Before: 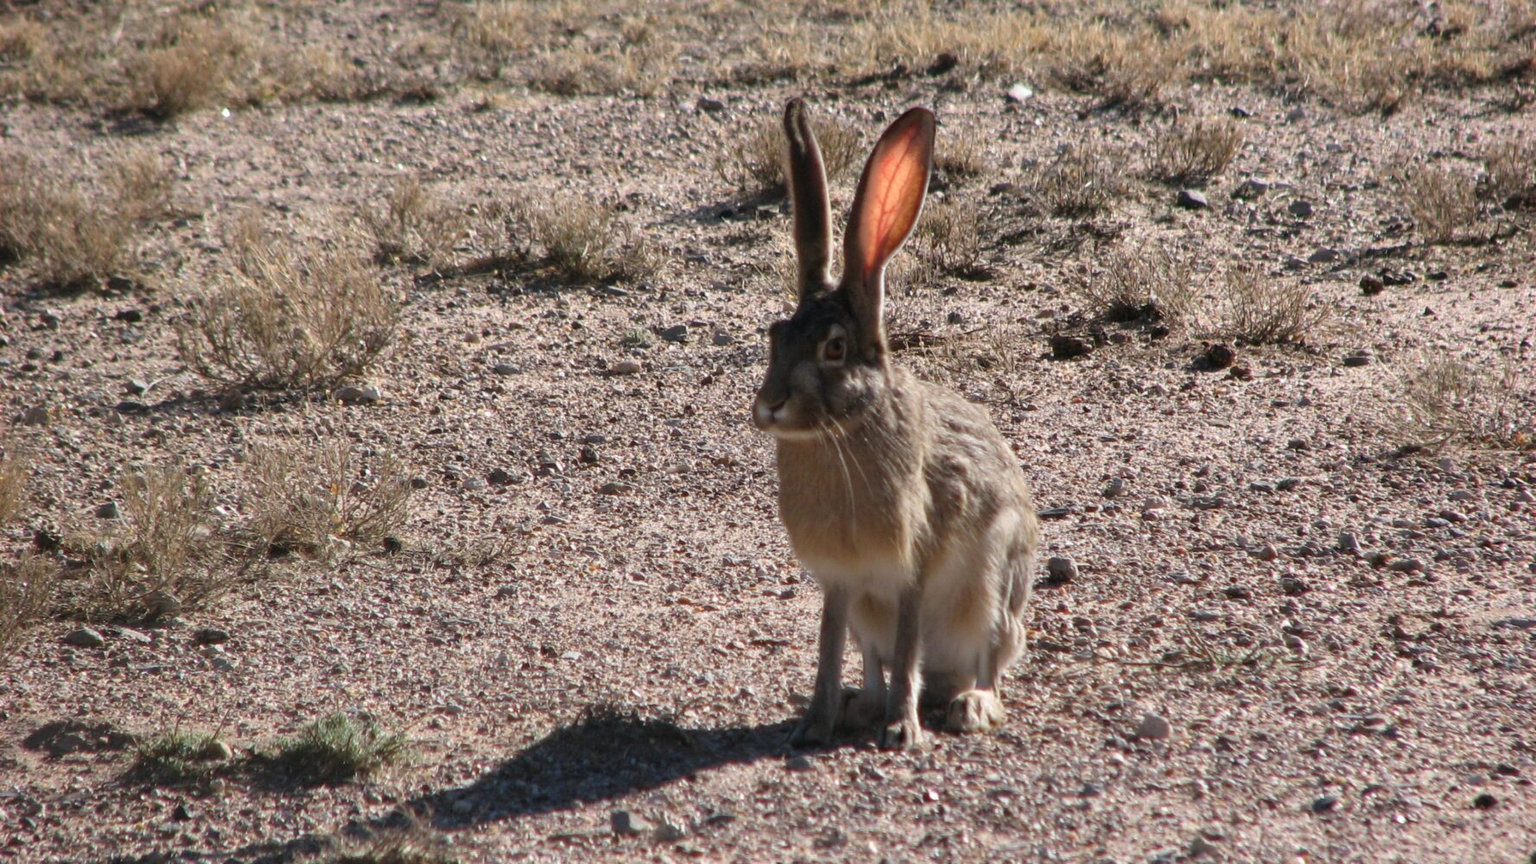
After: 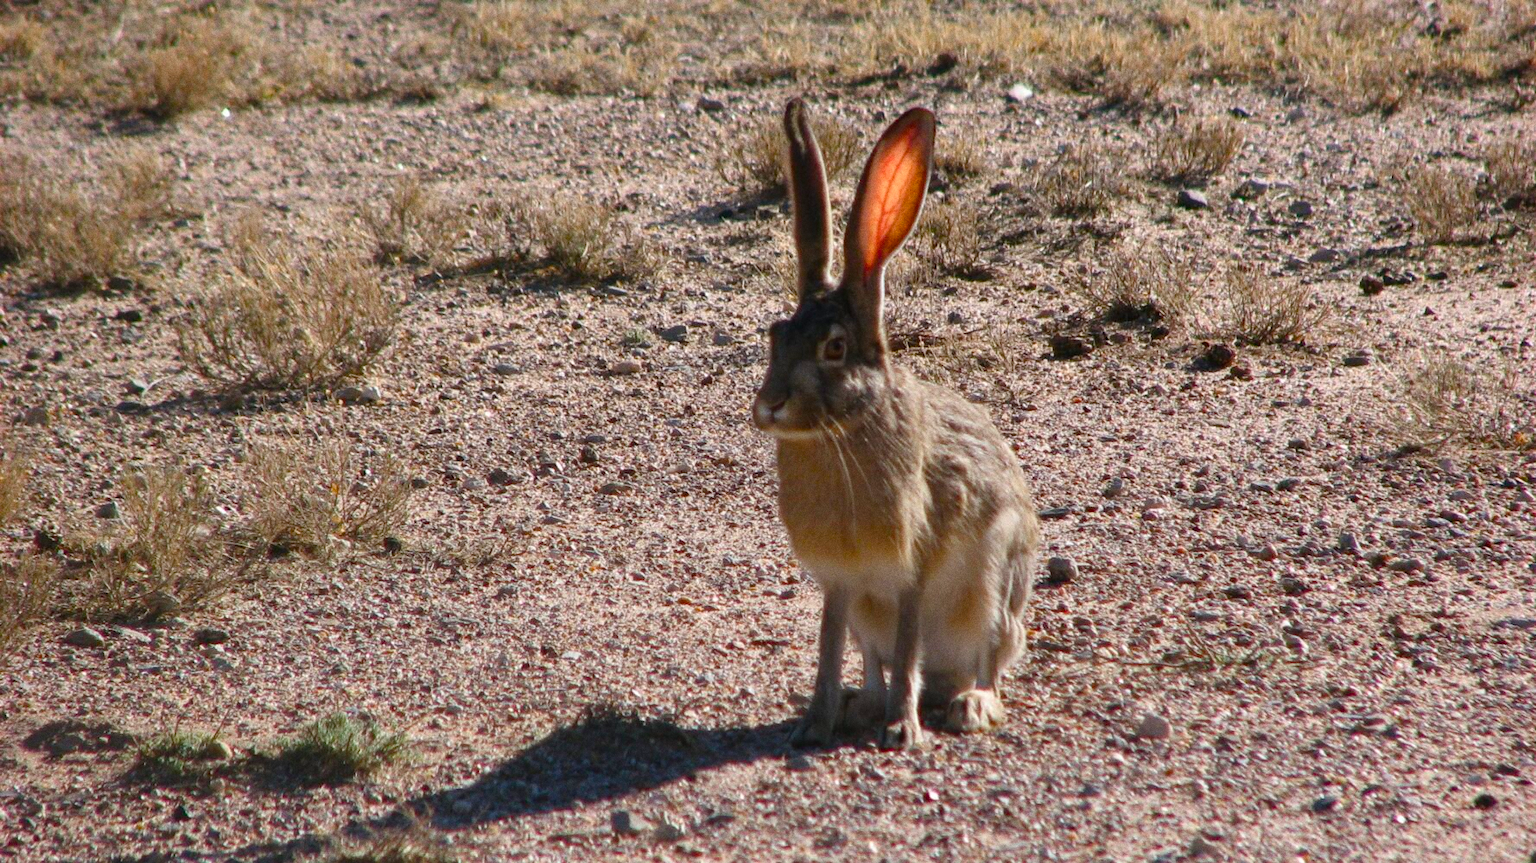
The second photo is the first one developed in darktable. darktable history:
grain: coarseness 0.47 ISO
color balance rgb: perceptual saturation grading › global saturation 20%, perceptual saturation grading › highlights 2.68%, perceptual saturation grading › shadows 50%
